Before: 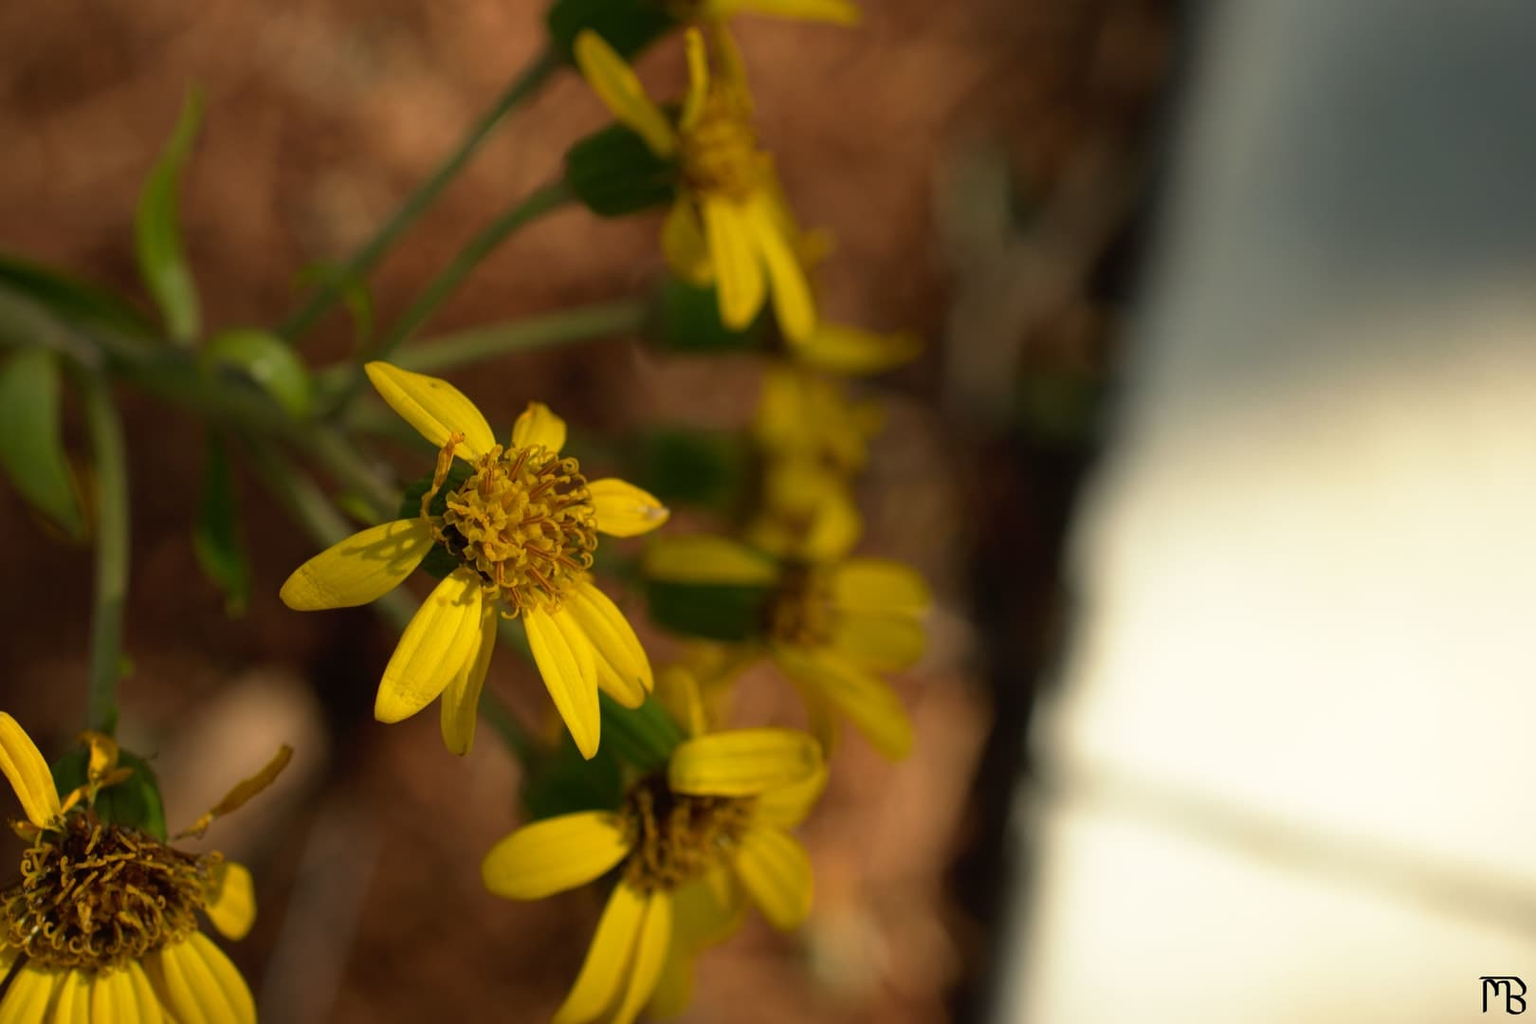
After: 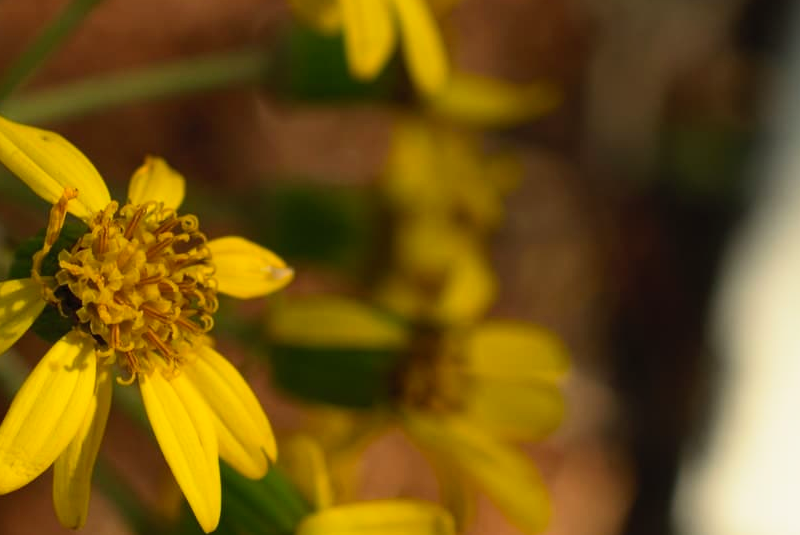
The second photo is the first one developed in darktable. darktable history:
exposure: exposure -0.249 EV, compensate exposure bias true, compensate highlight preservation false
crop: left 25.439%, top 24.904%, right 25.129%, bottom 25.54%
contrast brightness saturation: contrast 0.196, brightness 0.157, saturation 0.215
